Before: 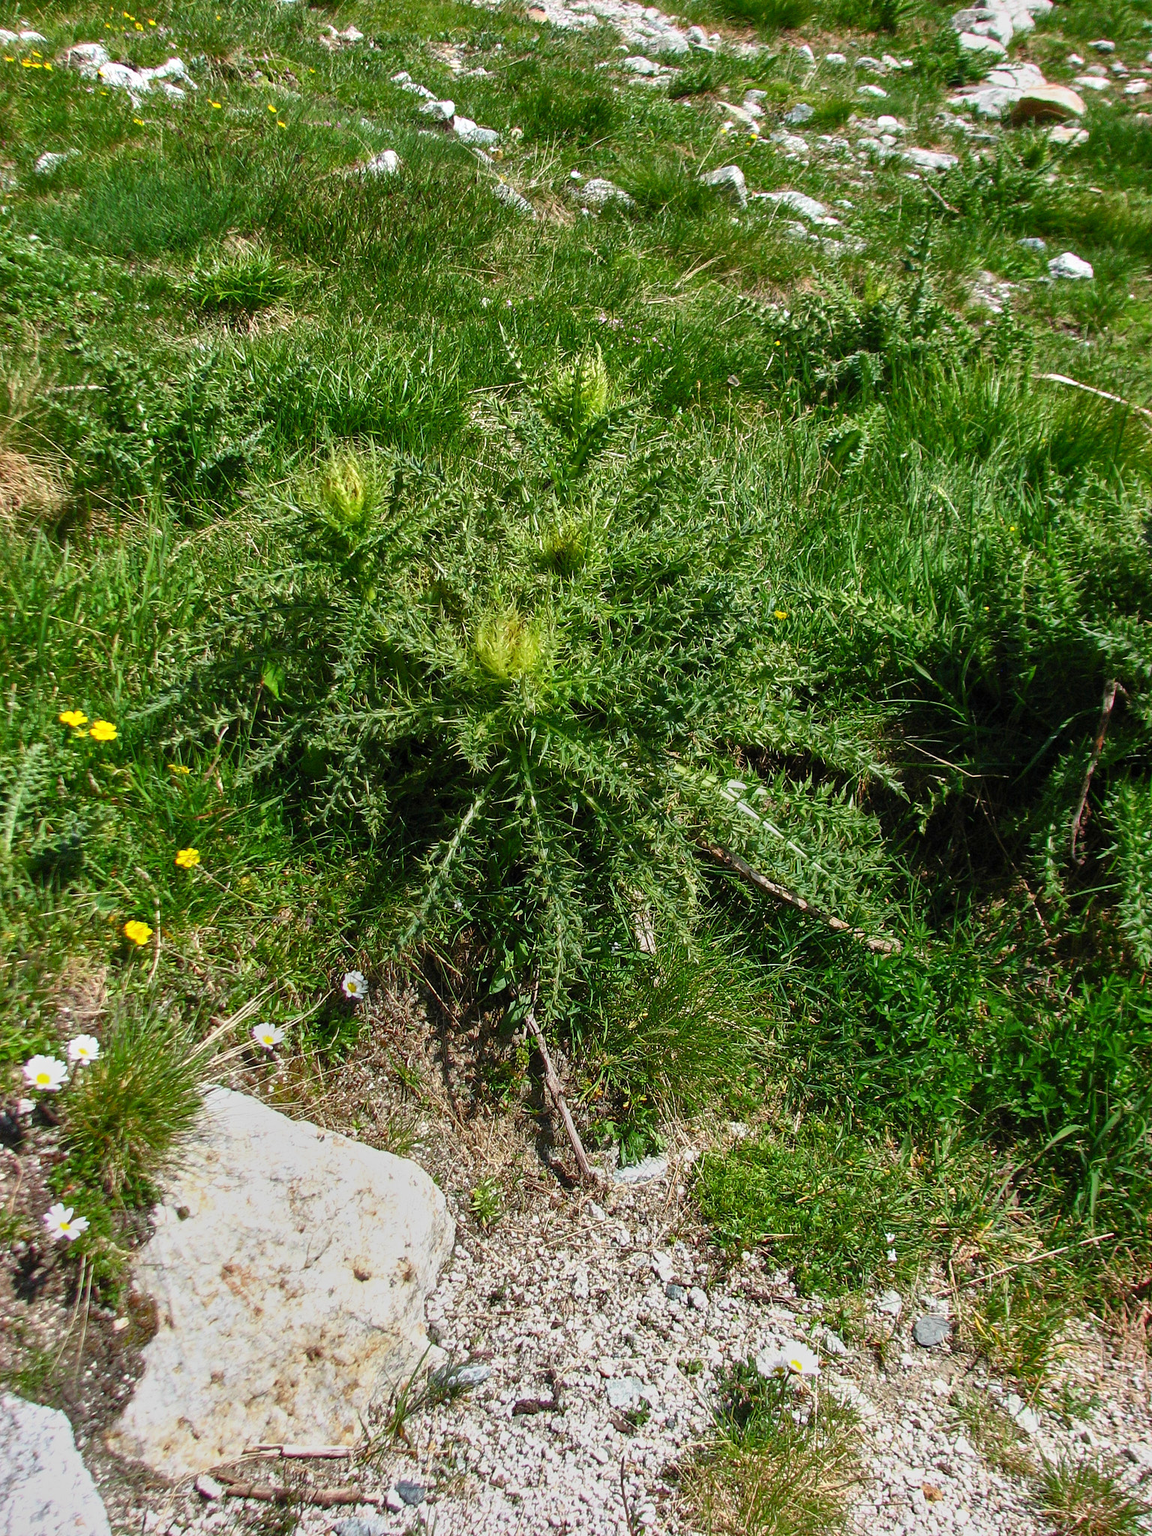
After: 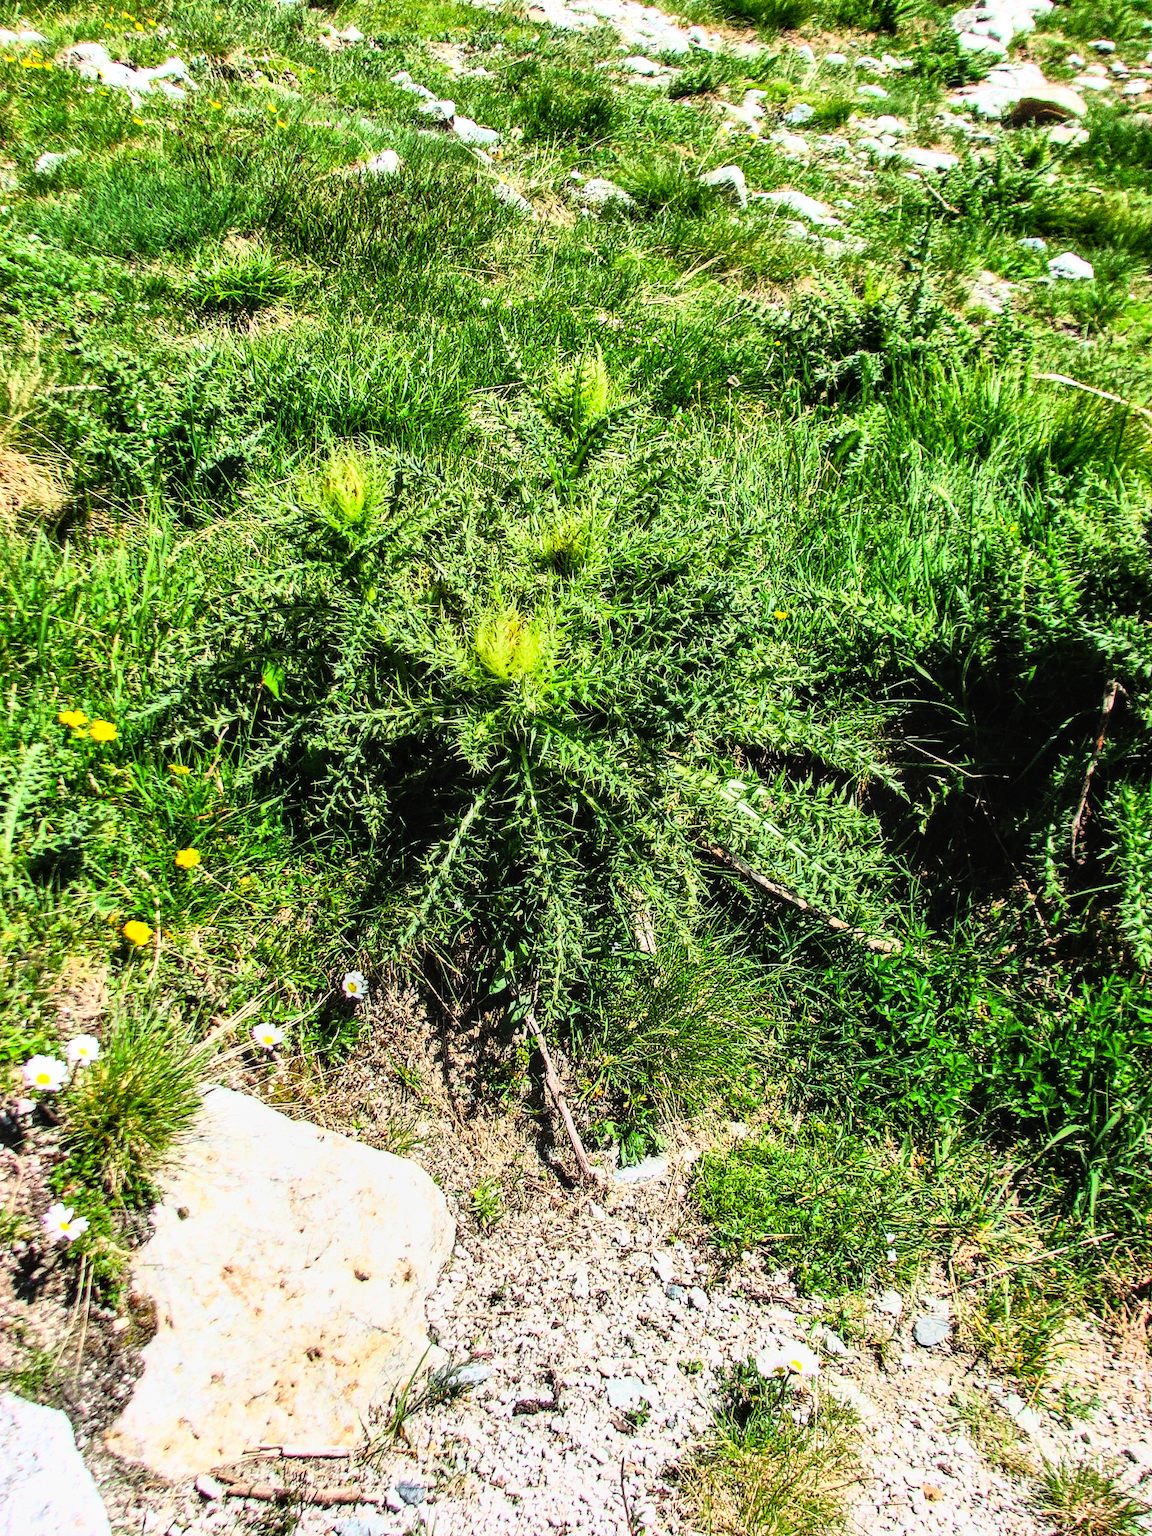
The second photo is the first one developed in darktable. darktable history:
local contrast: on, module defaults
vibrance: vibrance 20%
grain: coarseness 0.09 ISO
rgb curve: curves: ch0 [(0, 0) (0.21, 0.15) (0.24, 0.21) (0.5, 0.75) (0.75, 0.96) (0.89, 0.99) (1, 1)]; ch1 [(0, 0.02) (0.21, 0.13) (0.25, 0.2) (0.5, 0.67) (0.75, 0.9) (0.89, 0.97) (1, 1)]; ch2 [(0, 0.02) (0.21, 0.13) (0.25, 0.2) (0.5, 0.67) (0.75, 0.9) (0.89, 0.97) (1, 1)], compensate middle gray true
